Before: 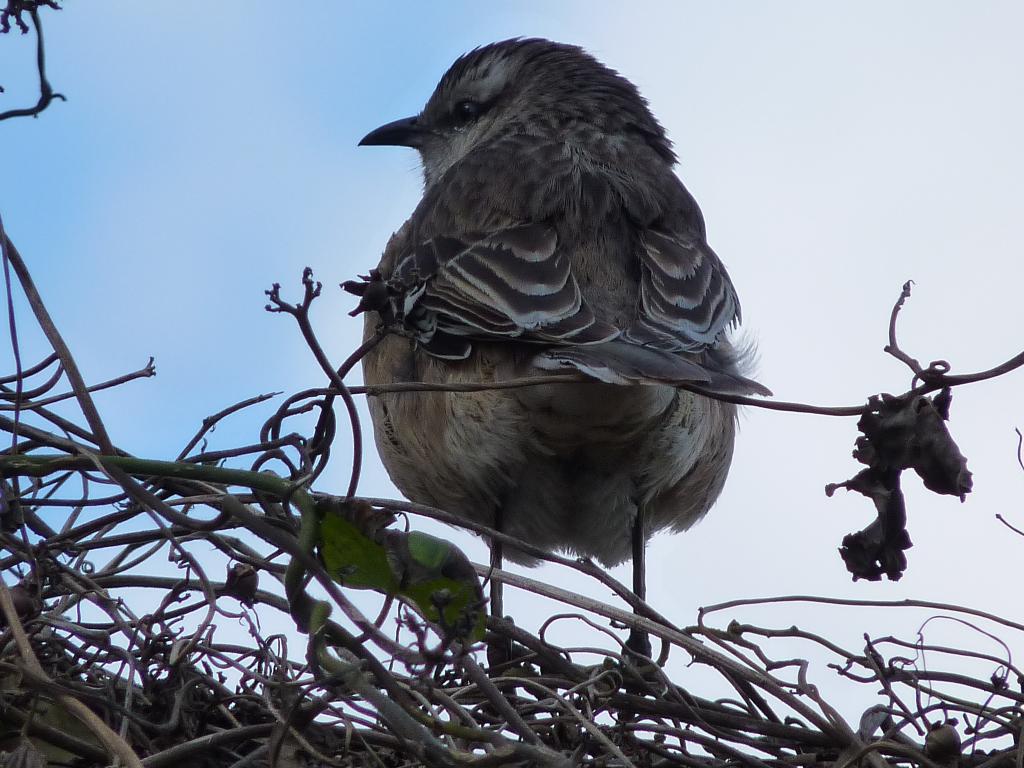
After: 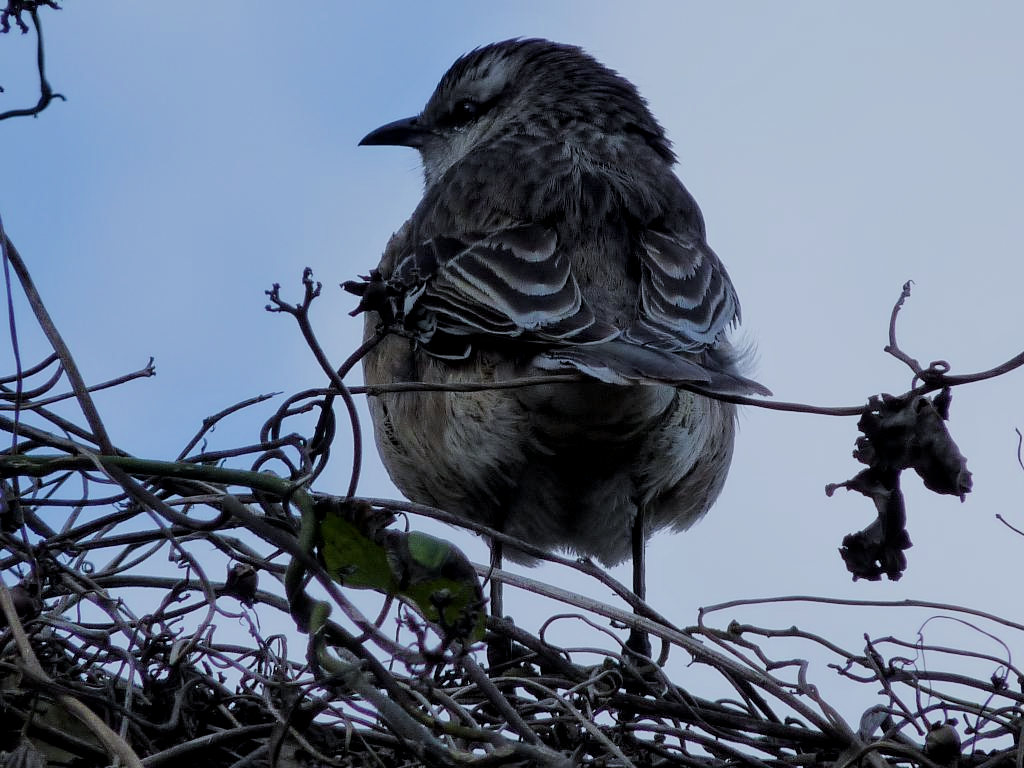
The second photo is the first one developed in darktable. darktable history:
filmic rgb: black relative exposure -7.15 EV, white relative exposure 5.36 EV, hardness 3.02
white balance: red 0.924, blue 1.095
local contrast: highlights 100%, shadows 100%, detail 120%, midtone range 0.2
